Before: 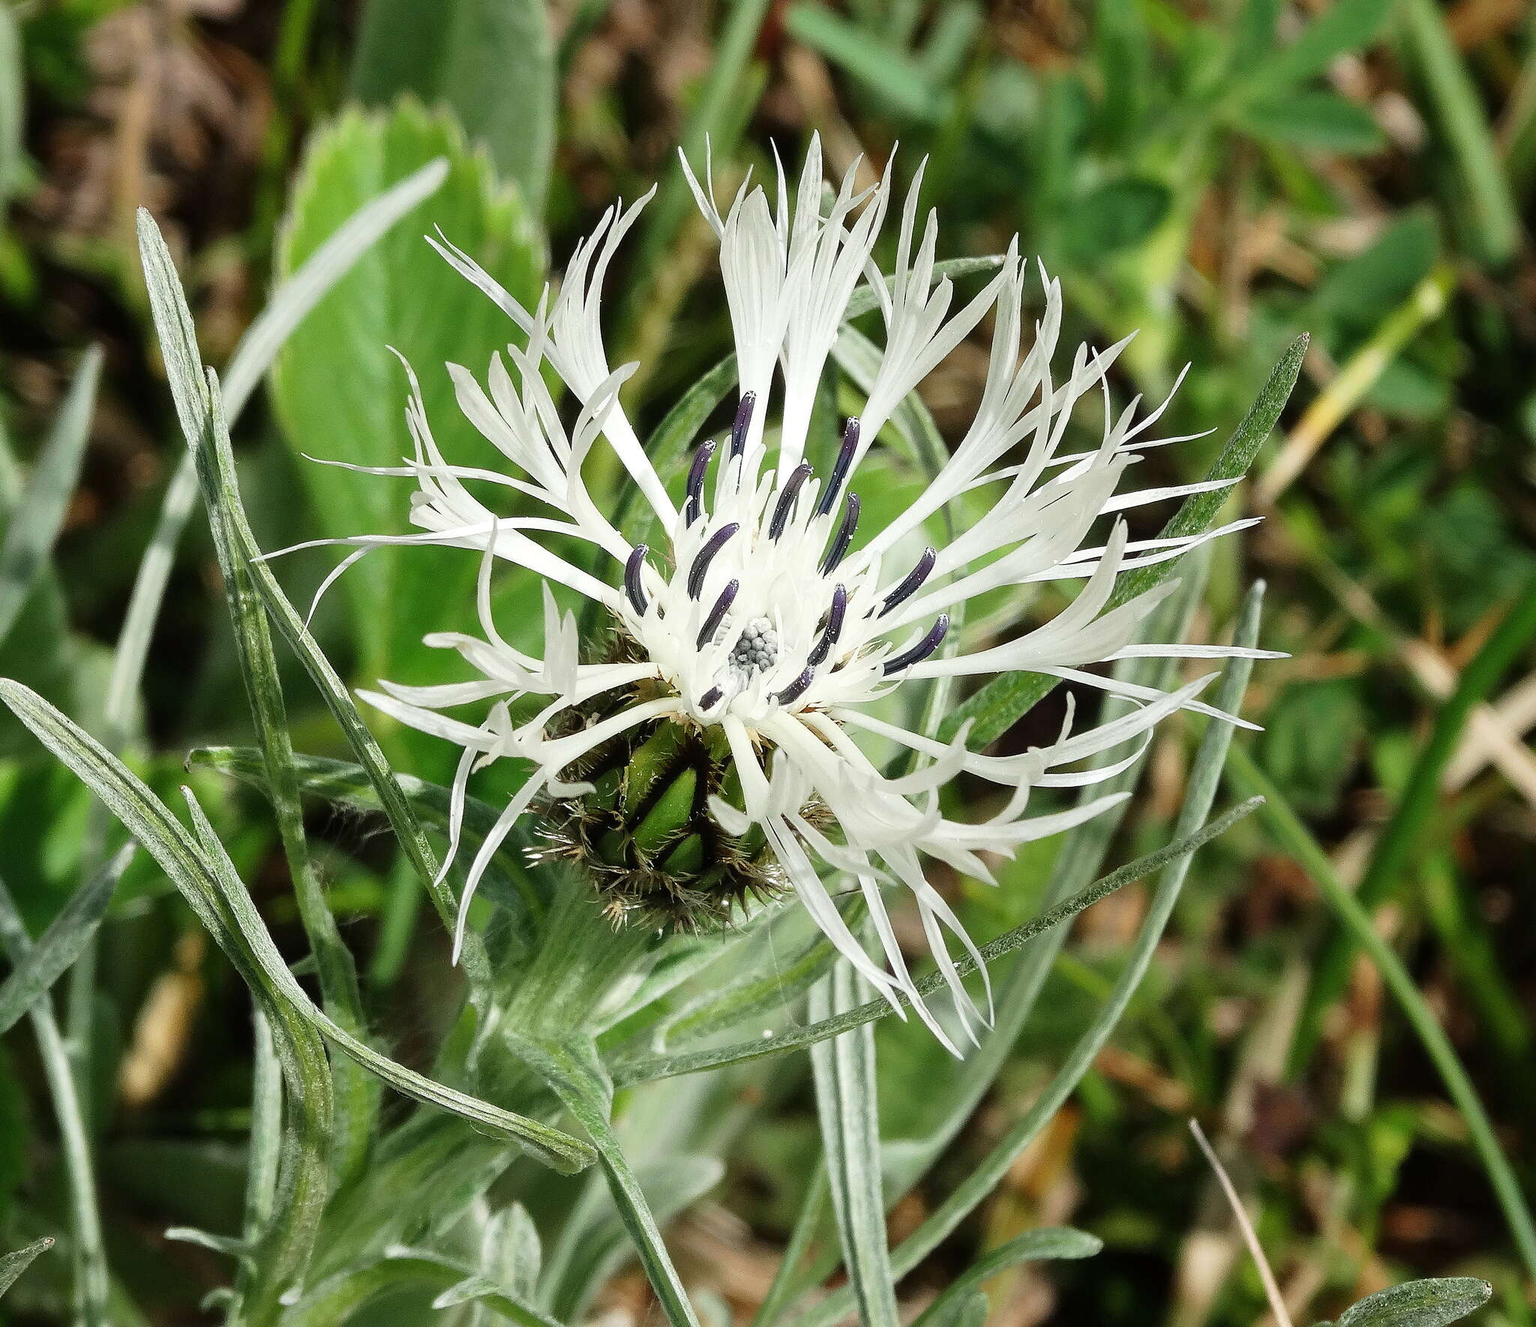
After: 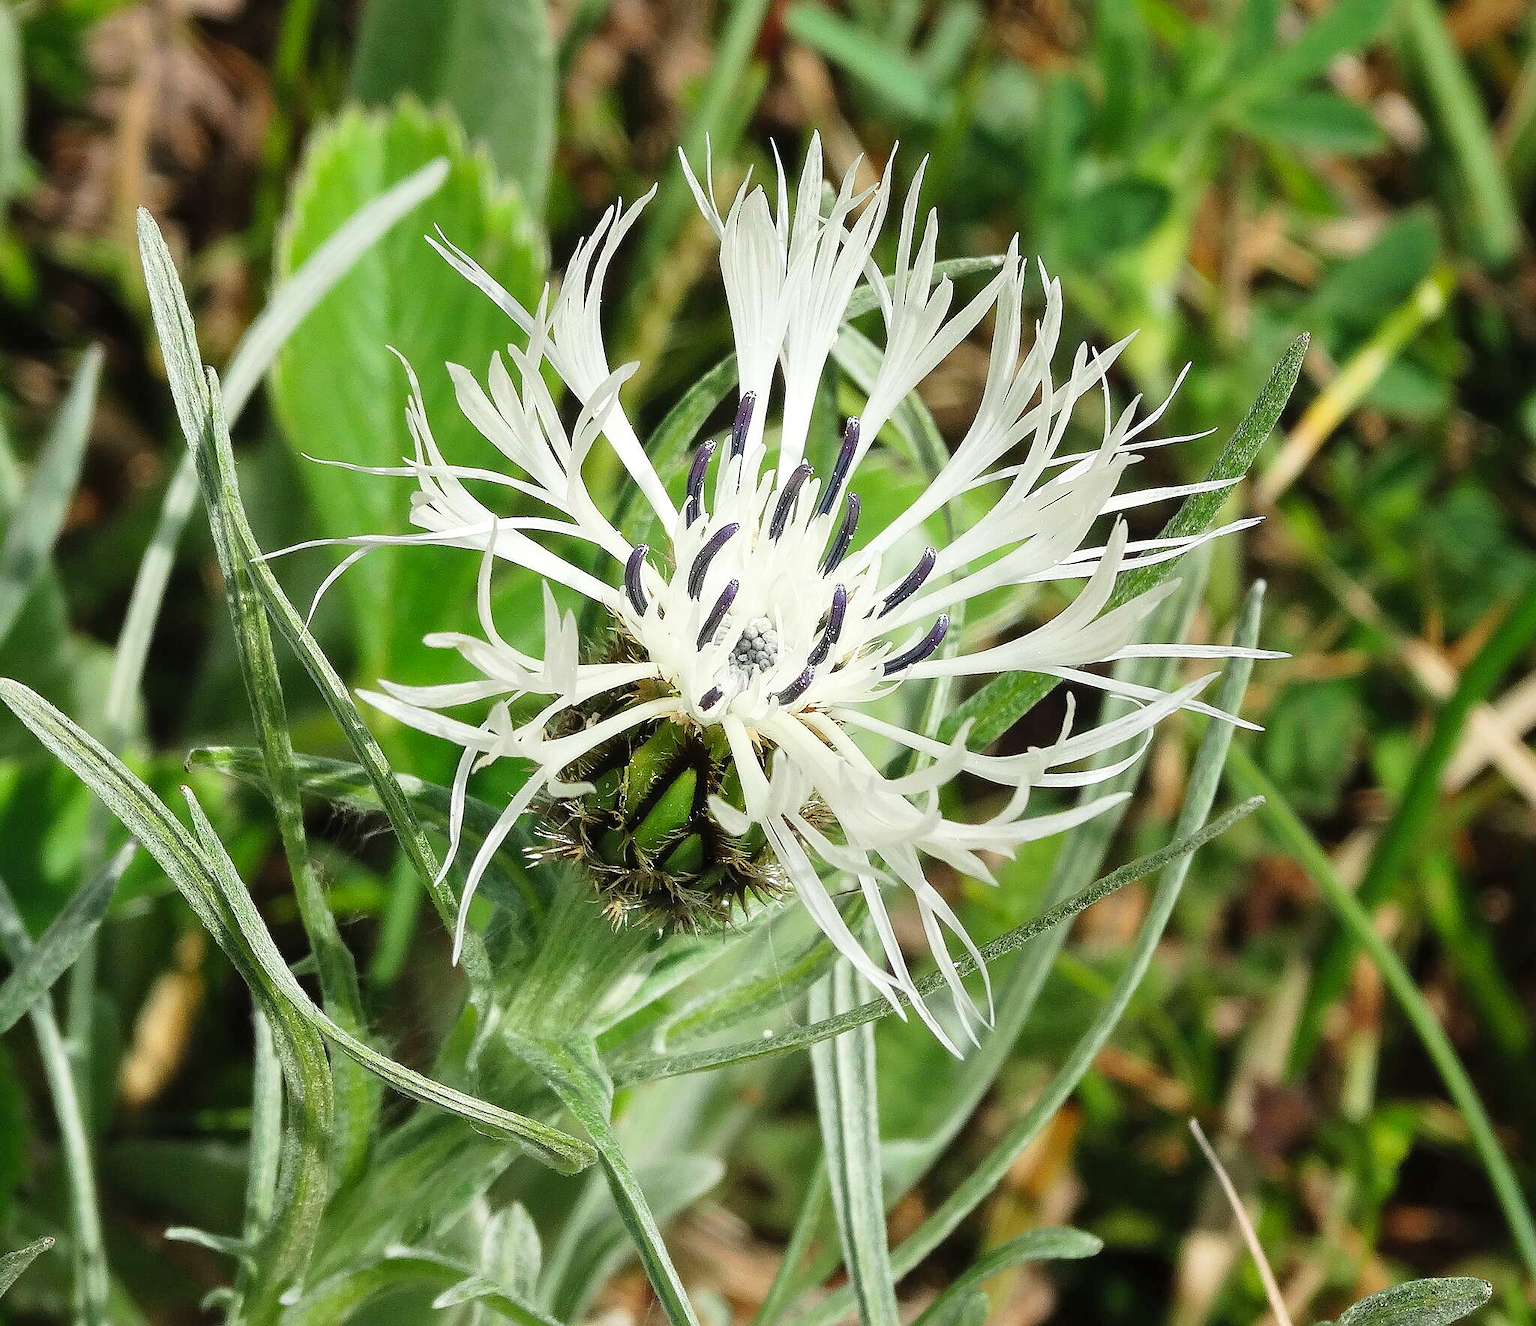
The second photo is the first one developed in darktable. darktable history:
contrast brightness saturation: contrast 0.071, brightness 0.084, saturation 0.177
sharpen: radius 1.027
